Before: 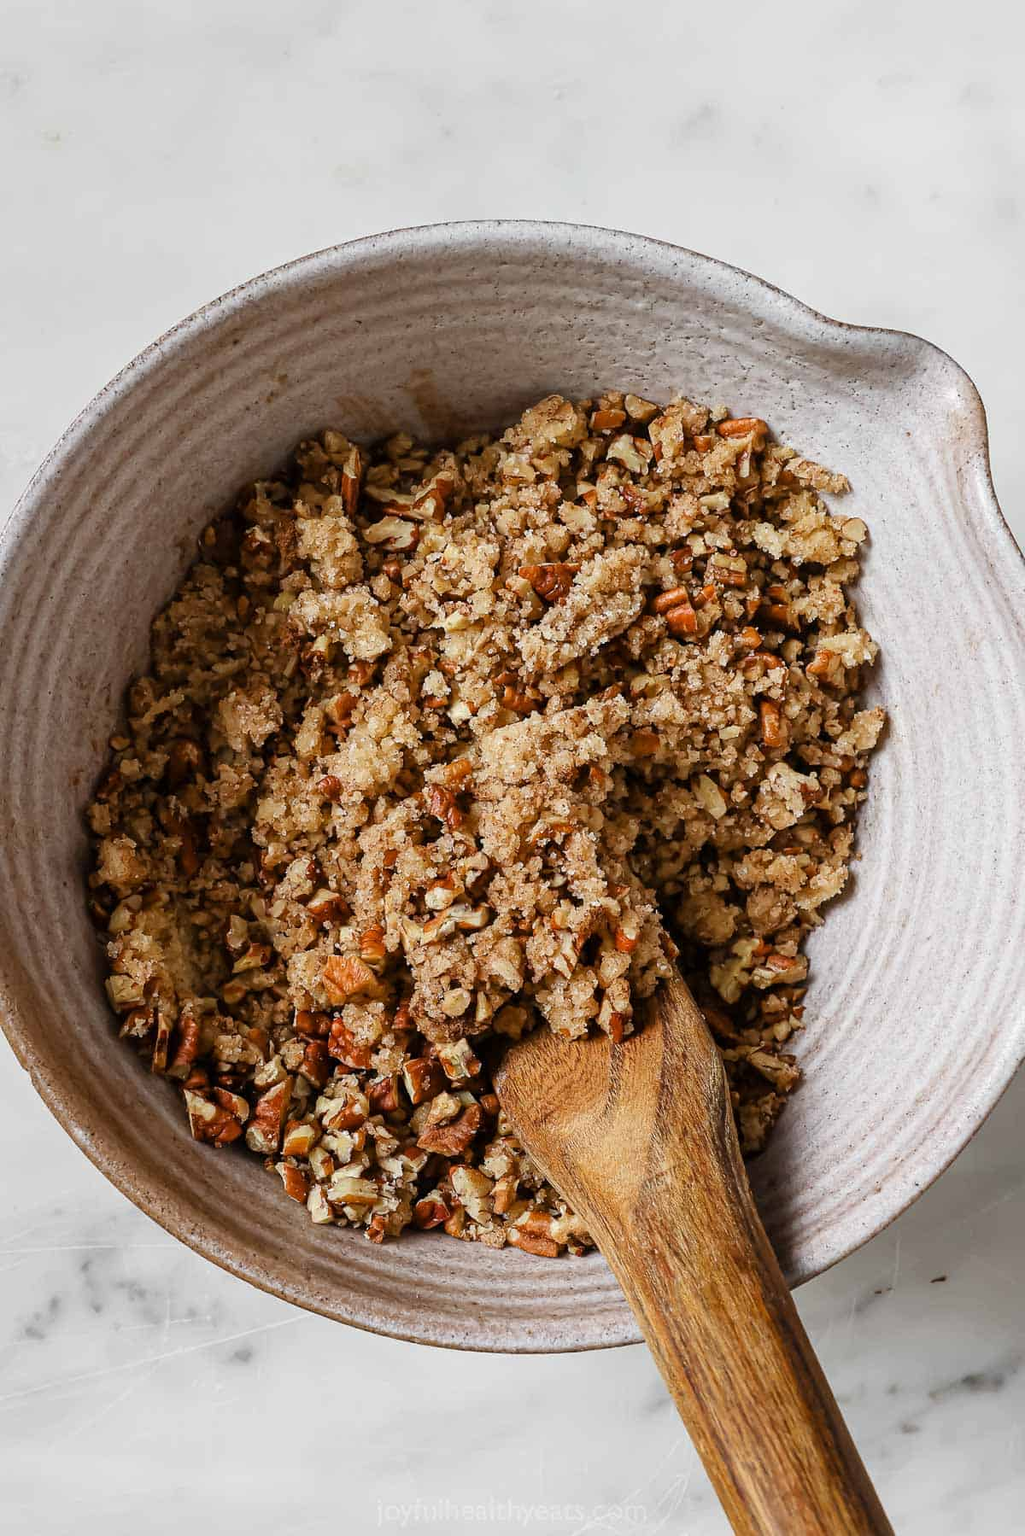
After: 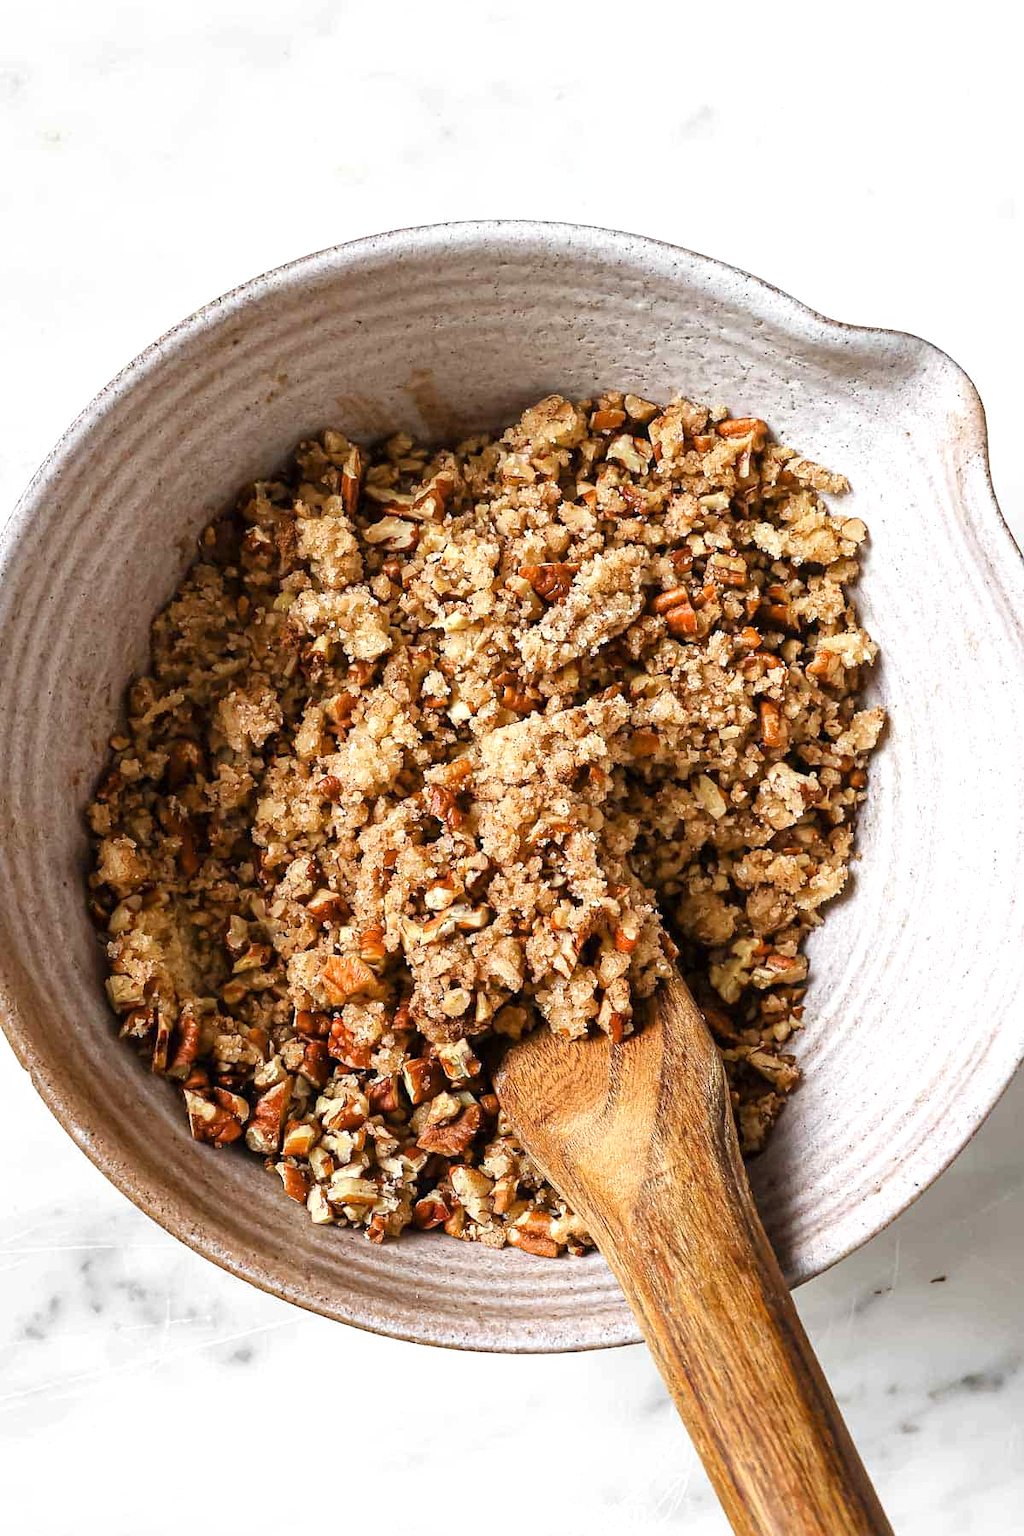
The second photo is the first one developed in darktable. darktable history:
exposure: exposure 0.58 EV, compensate exposure bias true, compensate highlight preservation false
